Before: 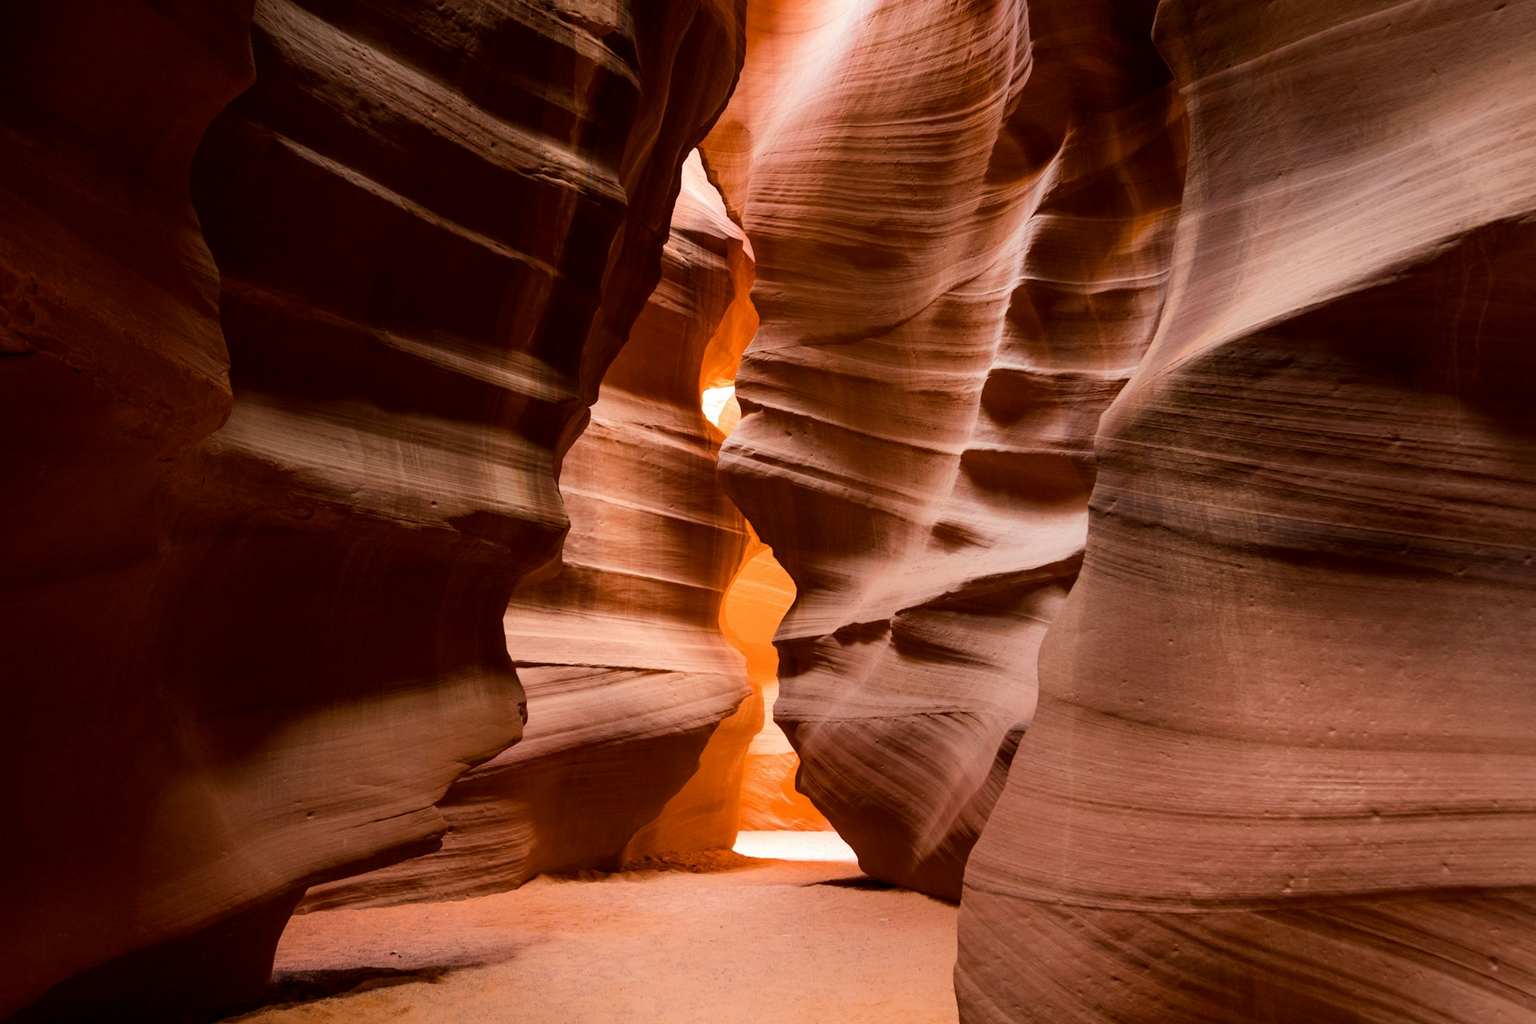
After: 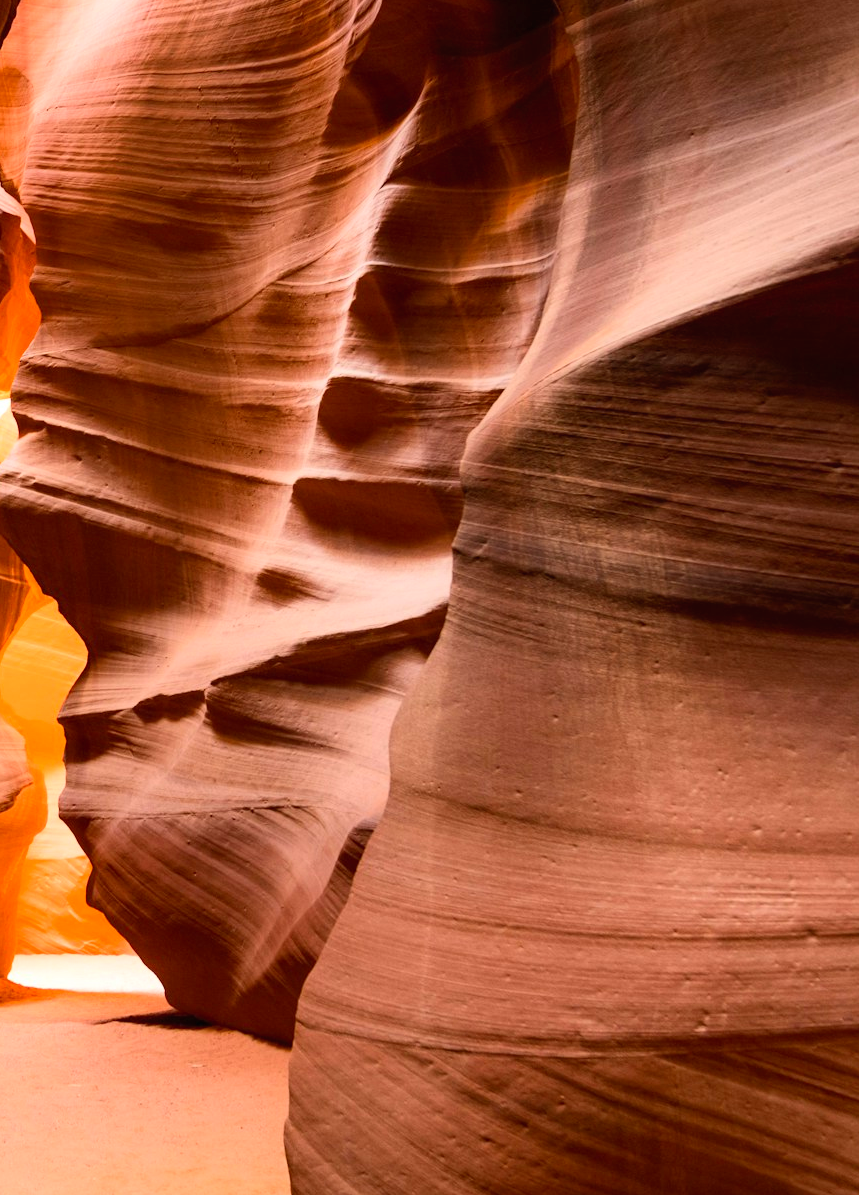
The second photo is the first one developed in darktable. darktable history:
contrast brightness saturation: contrast 0.205, brightness 0.167, saturation 0.227
crop: left 47.32%, top 6.64%, right 7.889%
